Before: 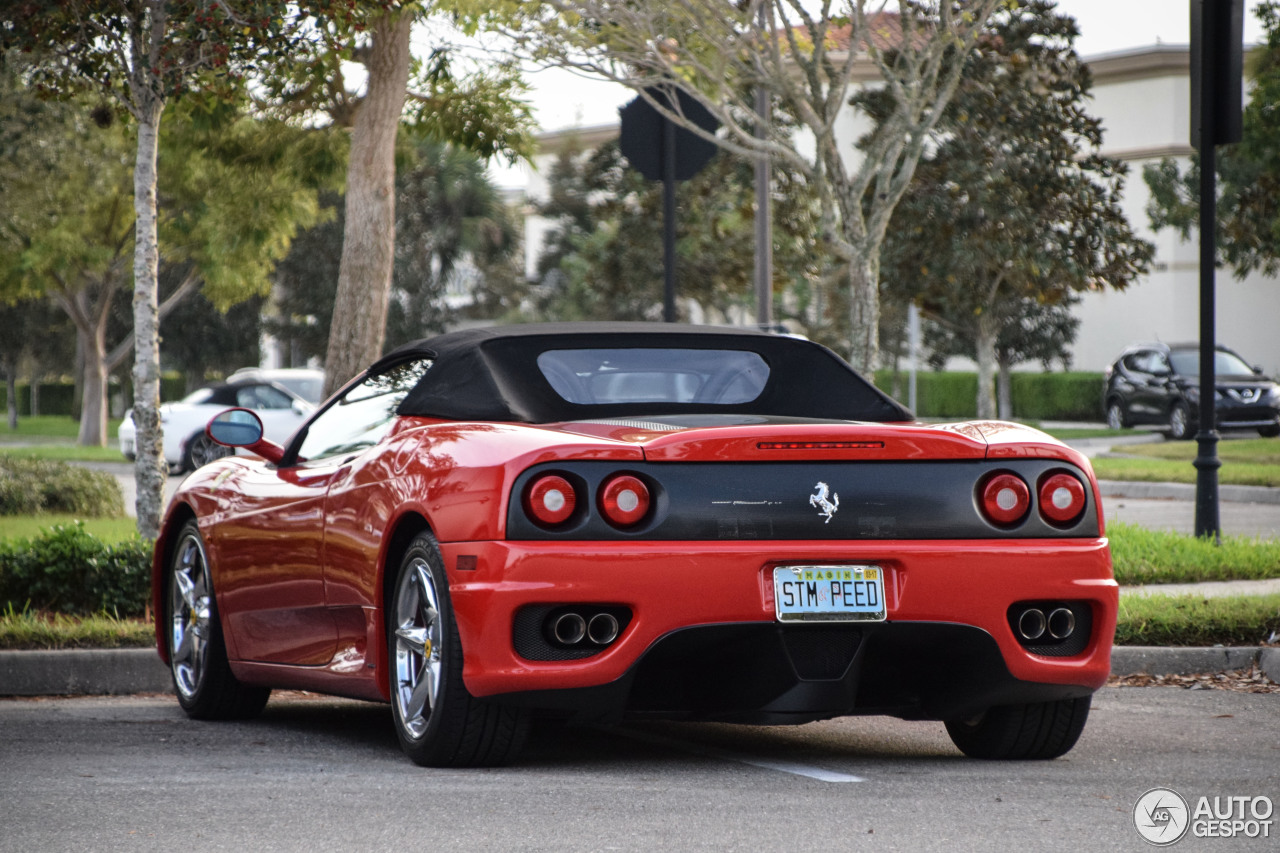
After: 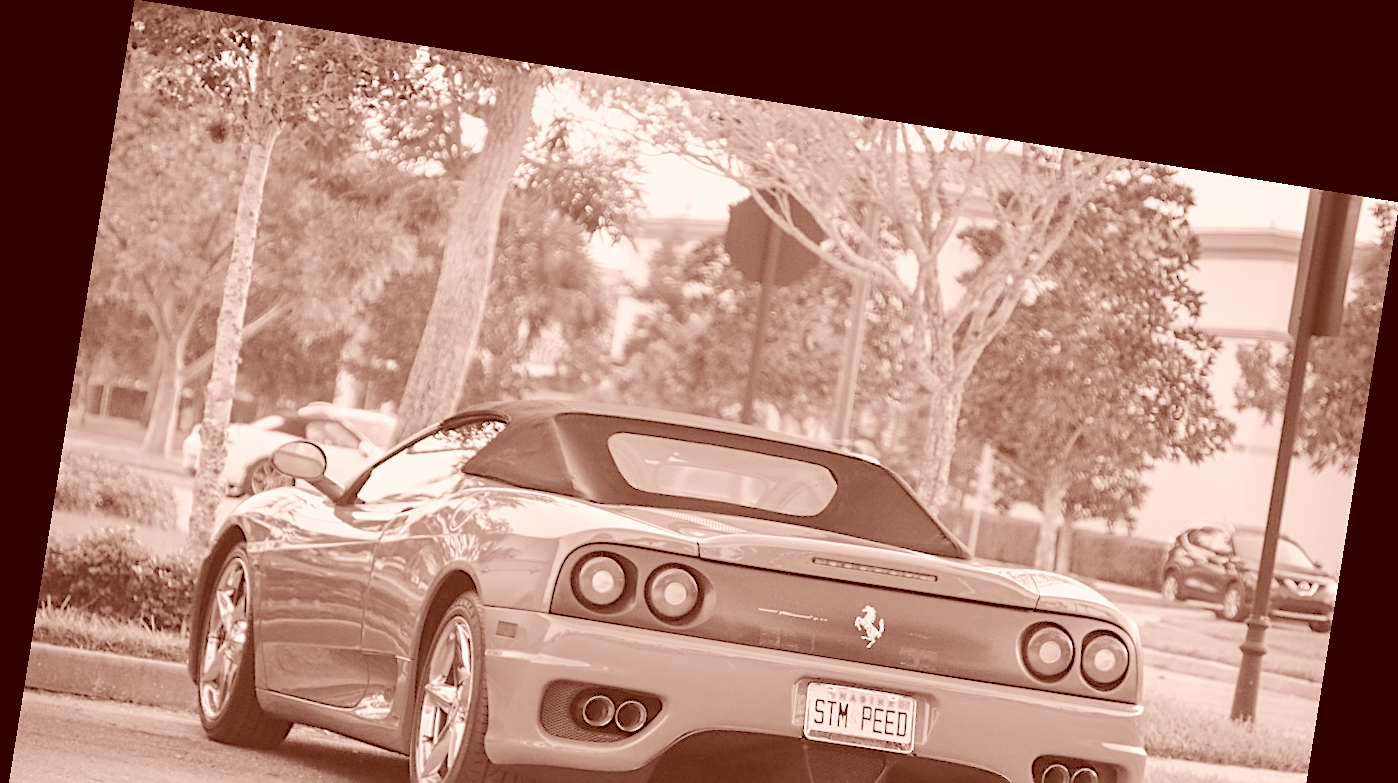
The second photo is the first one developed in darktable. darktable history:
crop: bottom 24.988%
rotate and perspective: rotation 9.12°, automatic cropping off
color correction: highlights a* 9.03, highlights b* 8.71, shadows a* 40, shadows b* 40, saturation 0.8
contrast brightness saturation: brightness 1
color calibration: output gray [0.22, 0.42, 0.37, 0], gray › normalize channels true, illuminant same as pipeline (D50), adaptation XYZ, x 0.346, y 0.359, gamut compression 0
sharpen: on, module defaults
white balance: red 1, blue 1
